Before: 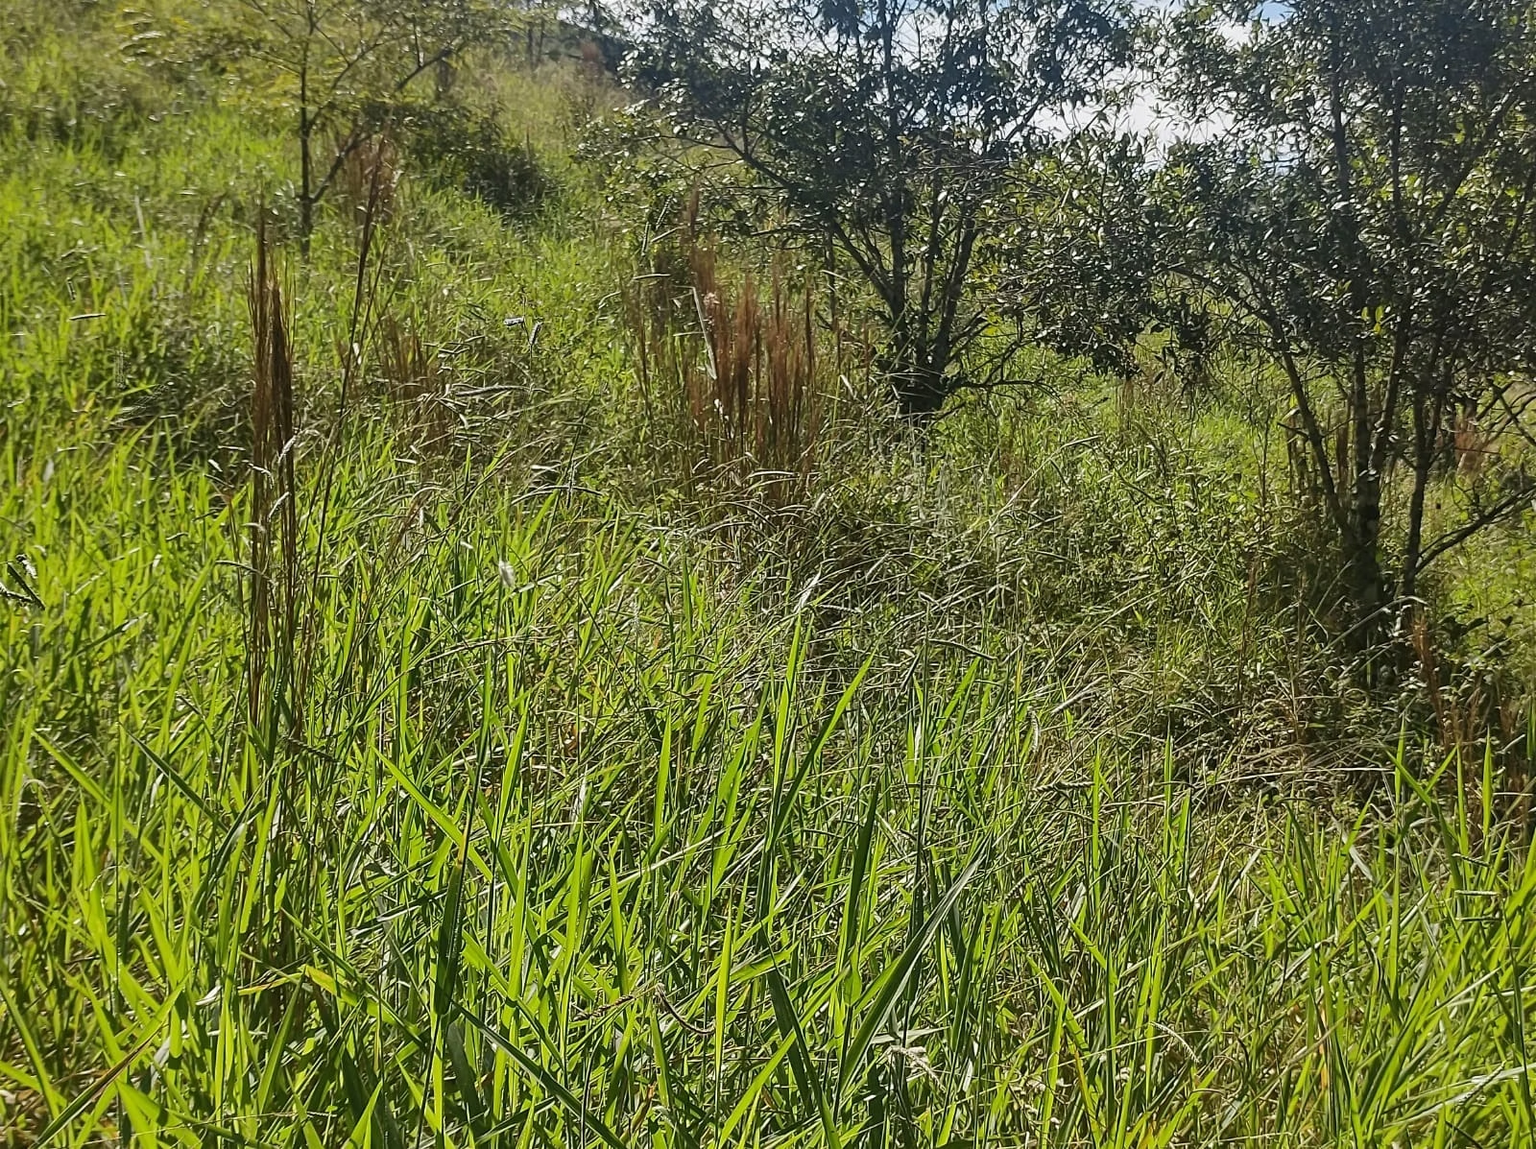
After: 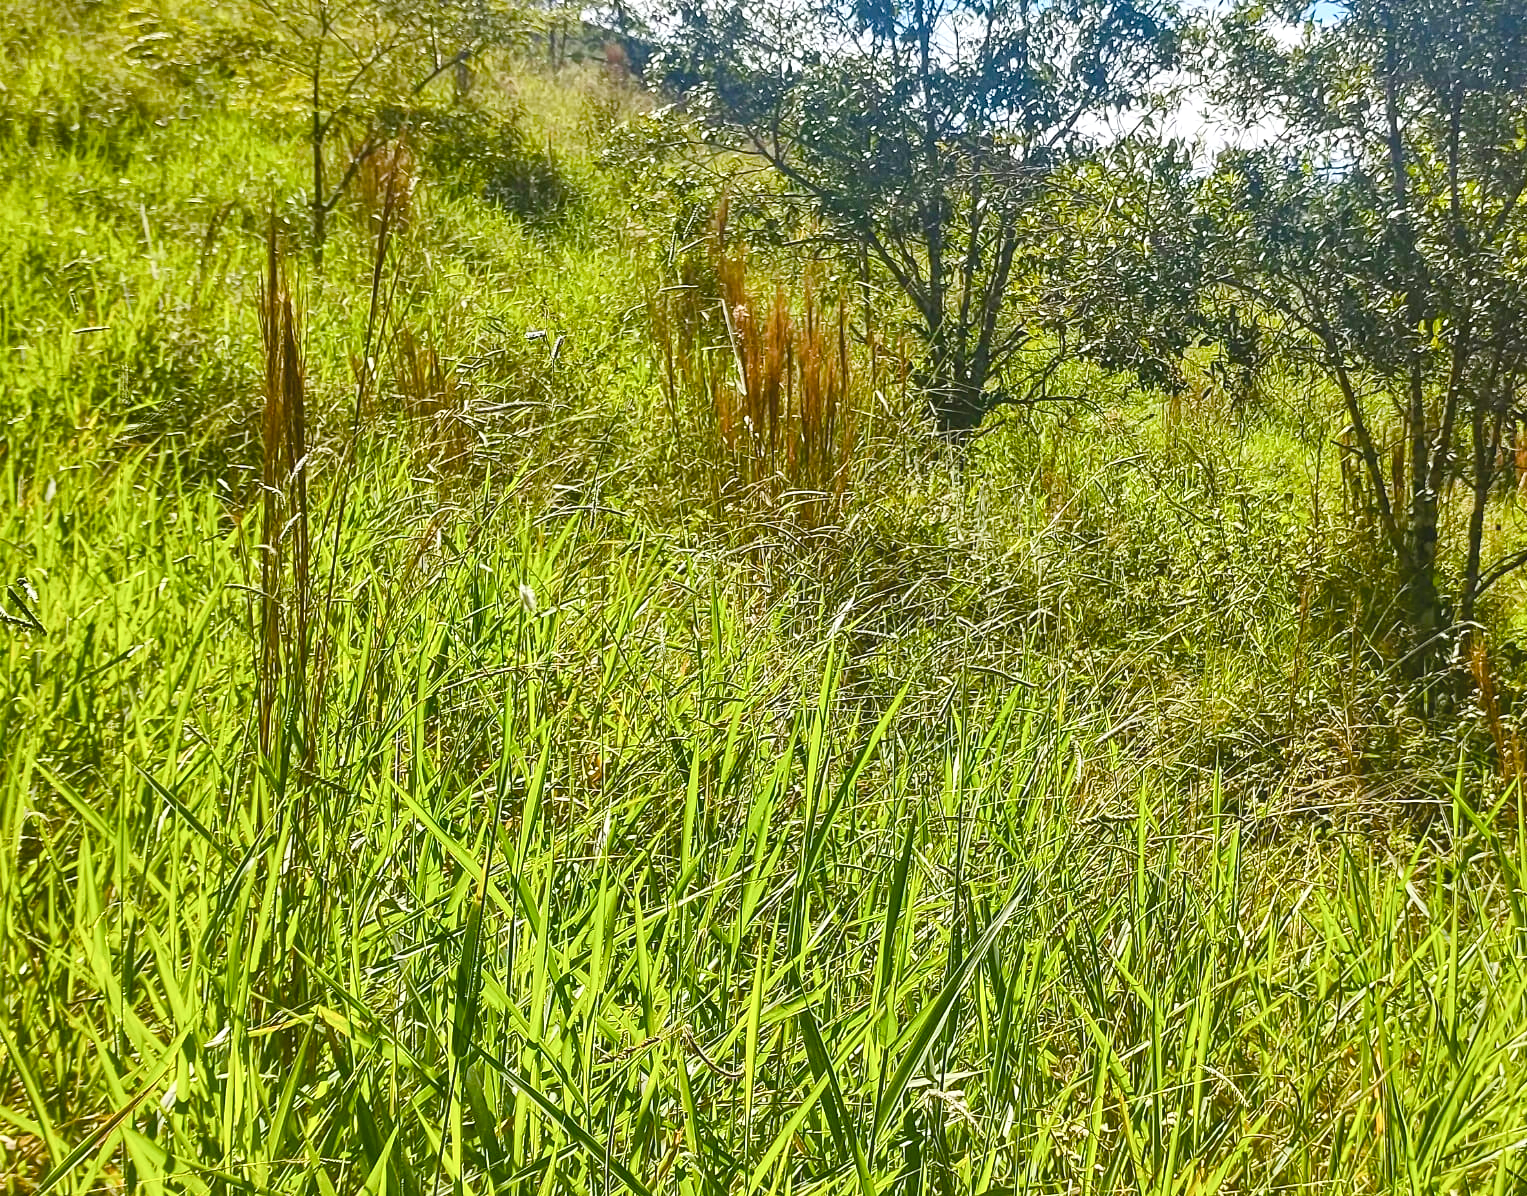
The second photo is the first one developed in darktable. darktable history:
contrast brightness saturation: contrast -0.091, brightness 0.052, saturation 0.081
shadows and highlights: low approximation 0.01, soften with gaussian
color balance rgb: linear chroma grading › shadows 10.476%, linear chroma grading › highlights 10.176%, linear chroma grading › global chroma 15.268%, linear chroma grading › mid-tones 14.707%, perceptual saturation grading › global saturation 20%, perceptual saturation grading › highlights -50.043%, perceptual saturation grading › shadows 31.122%, global vibrance 29.193%
crop: right 4.552%, bottom 0.046%
local contrast: highlights 100%, shadows 101%, detail 120%, midtone range 0.2
exposure: black level correction 0, exposure 0.499 EV, compensate highlight preservation false
tone curve: curves: ch0 [(0, 0) (0.003, 0.019) (0.011, 0.022) (0.025, 0.03) (0.044, 0.049) (0.069, 0.08) (0.1, 0.111) (0.136, 0.144) (0.177, 0.189) (0.224, 0.23) (0.277, 0.285) (0.335, 0.356) (0.399, 0.428) (0.468, 0.511) (0.543, 0.597) (0.623, 0.682) (0.709, 0.773) (0.801, 0.865) (0.898, 0.945) (1, 1)], color space Lab, independent channels, preserve colors none
